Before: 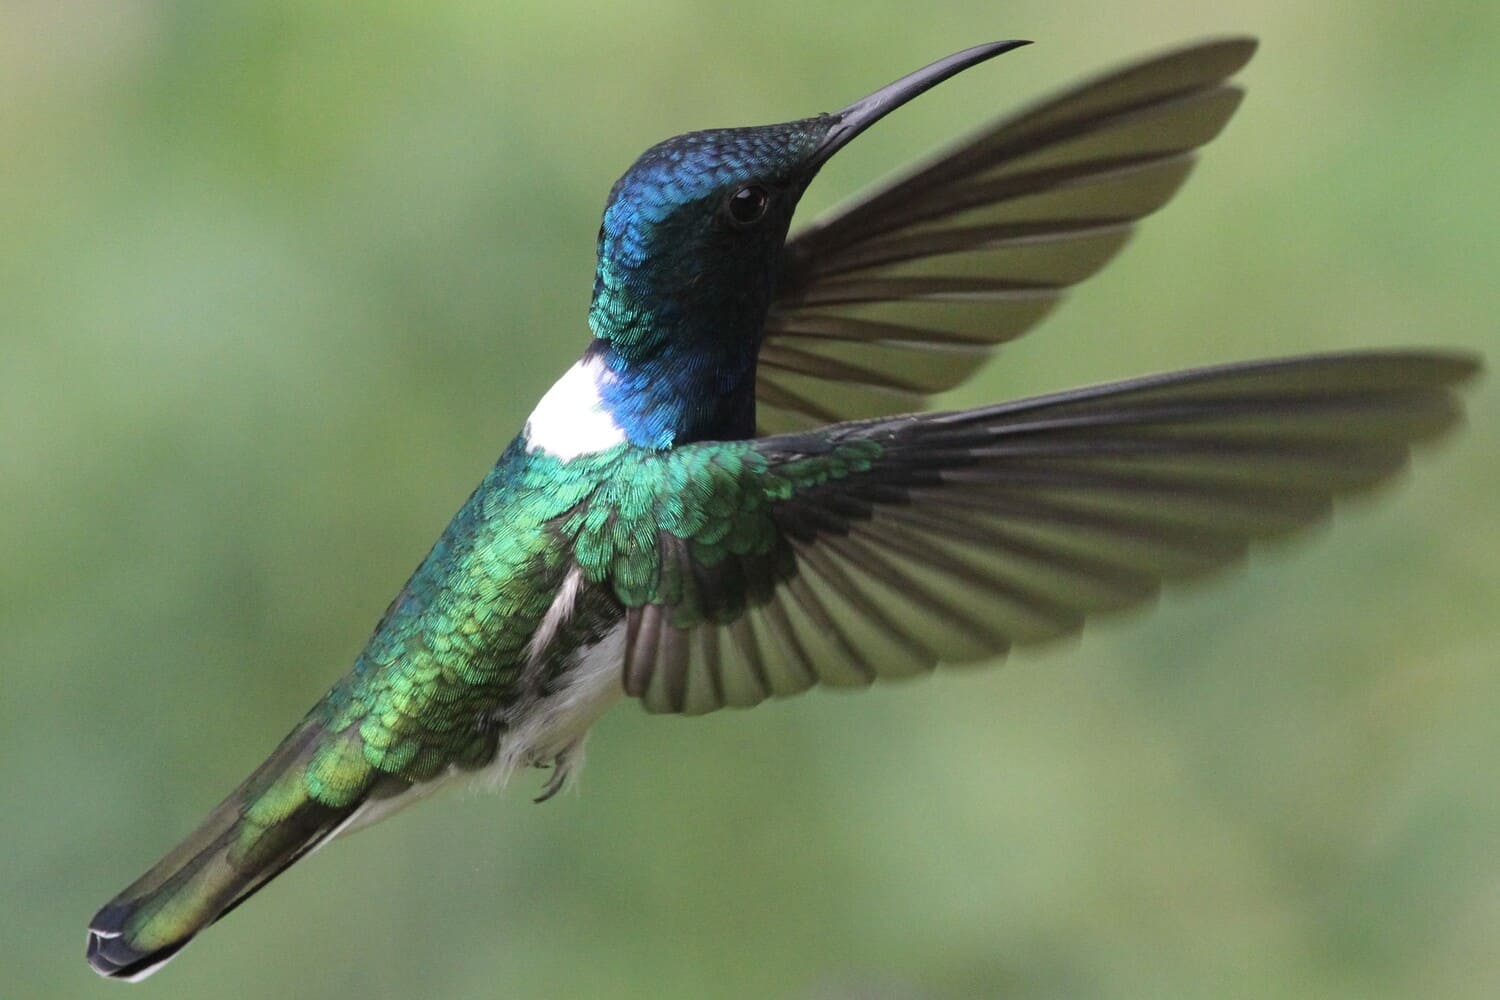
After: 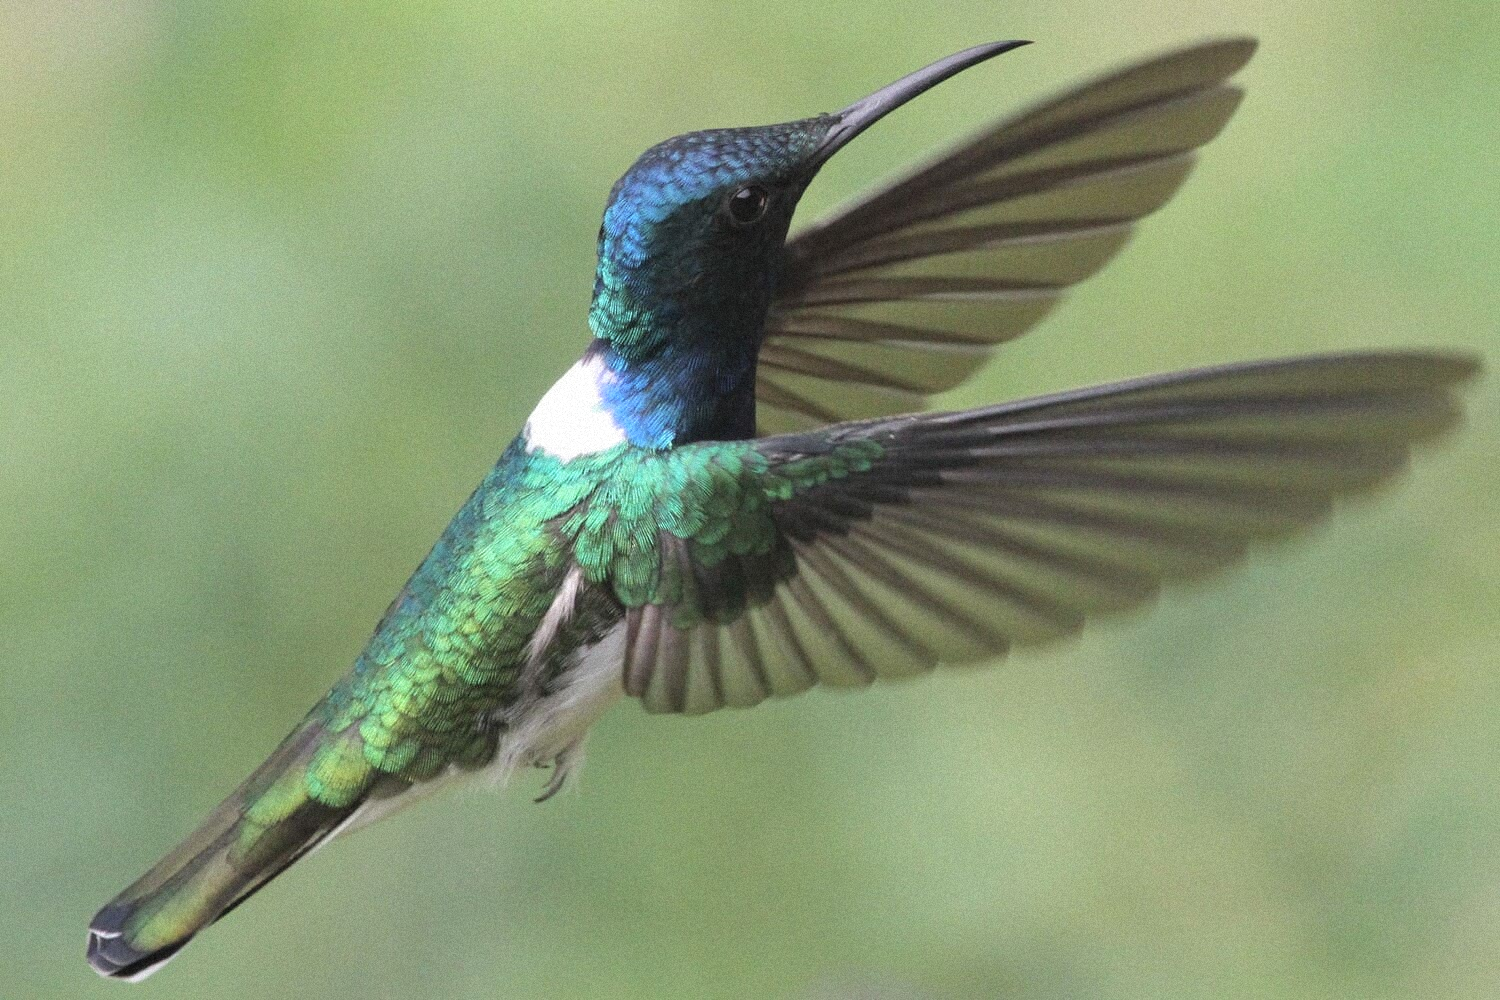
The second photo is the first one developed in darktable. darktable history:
grain: mid-tones bias 0%
contrast brightness saturation: brightness 0.15
